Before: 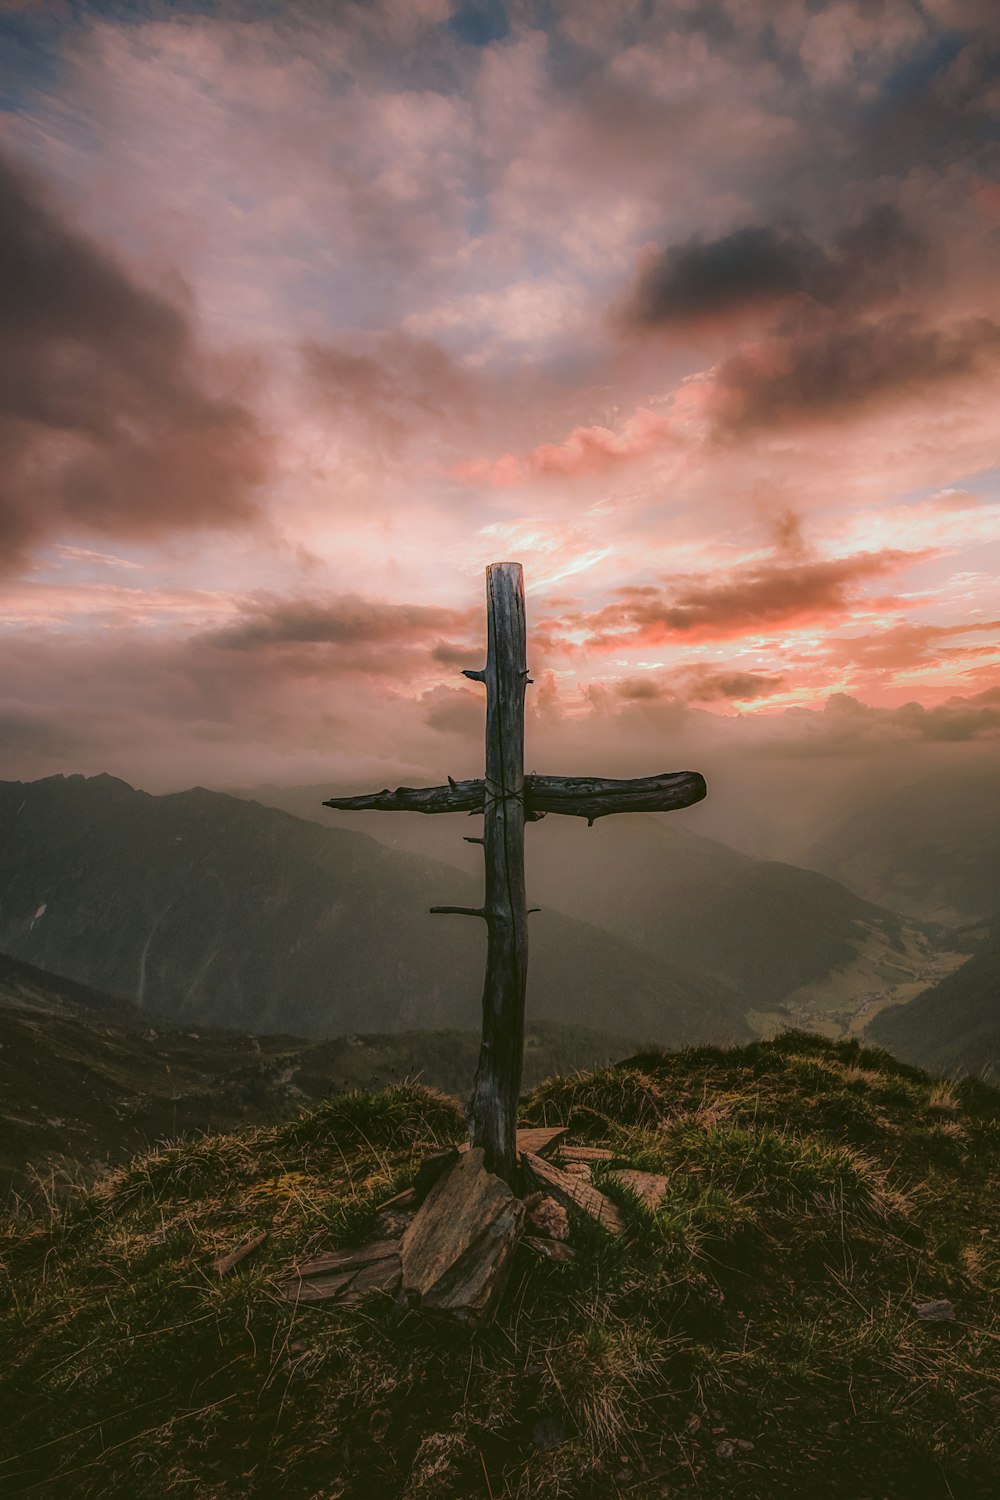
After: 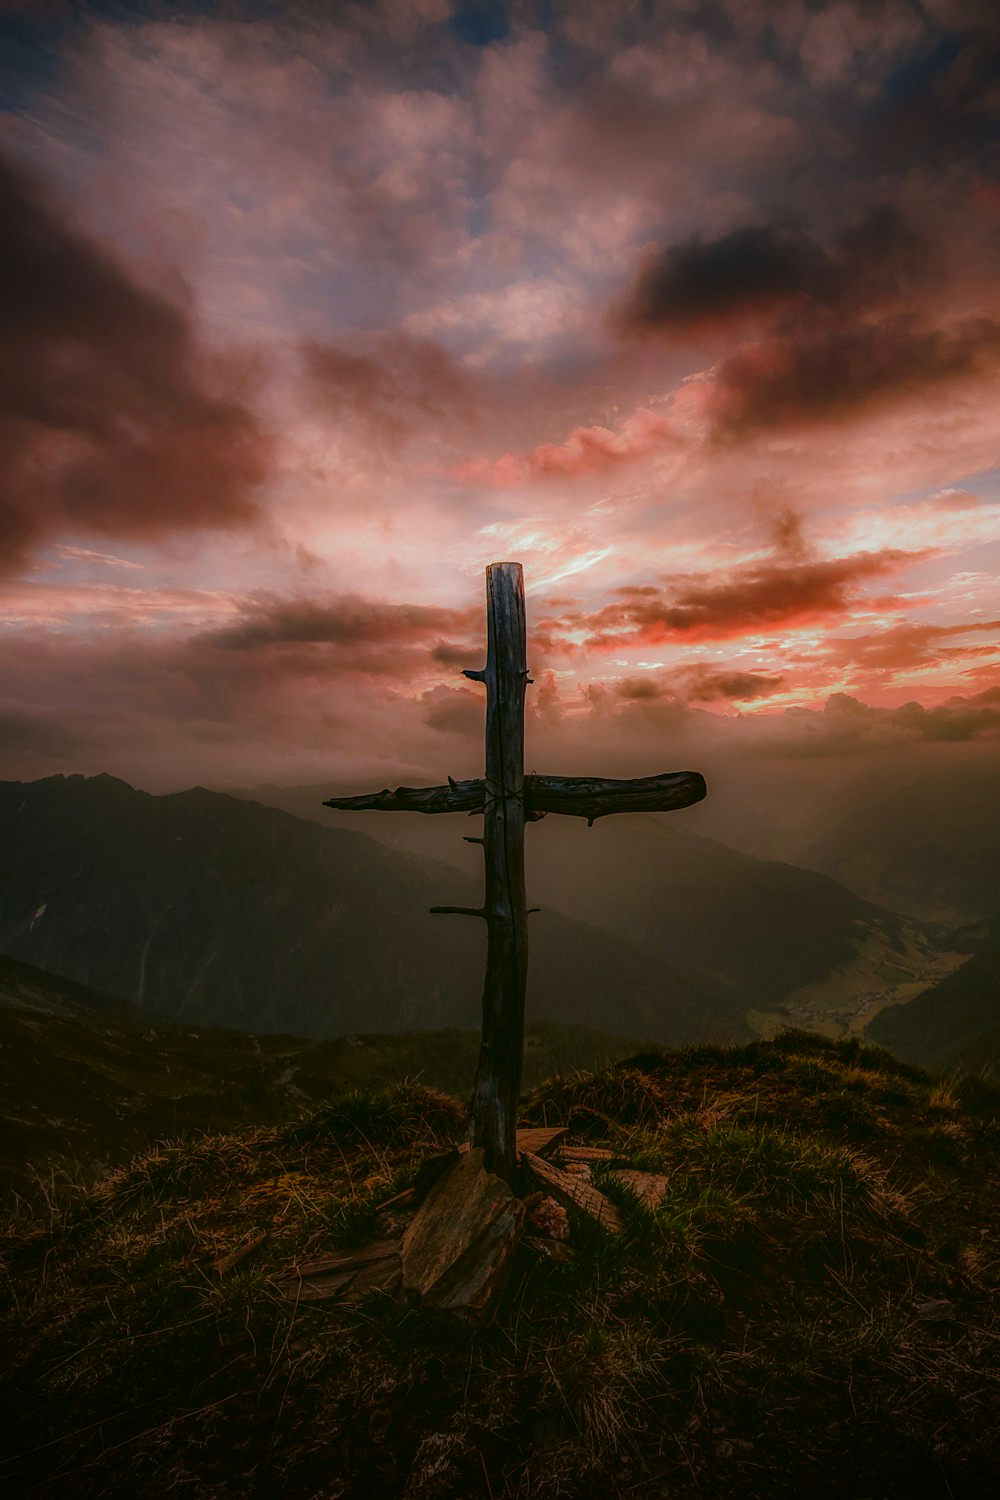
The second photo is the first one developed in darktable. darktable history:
vignetting: center (0.039, -0.091)
contrast brightness saturation: brightness -0.248, saturation 0.202
